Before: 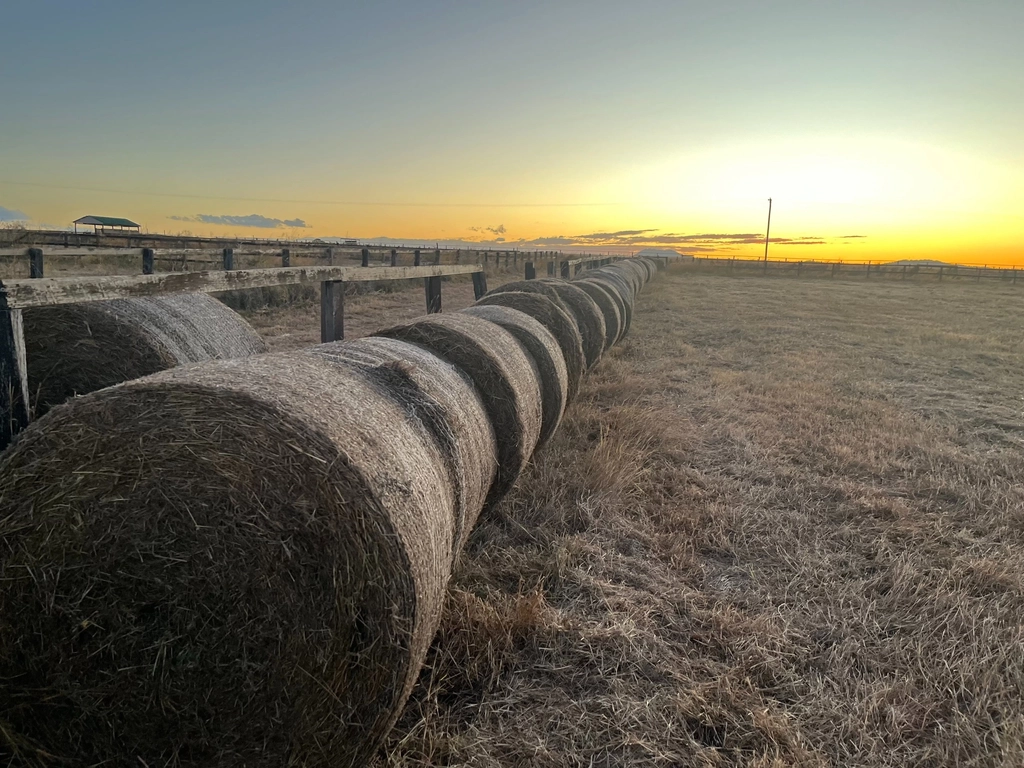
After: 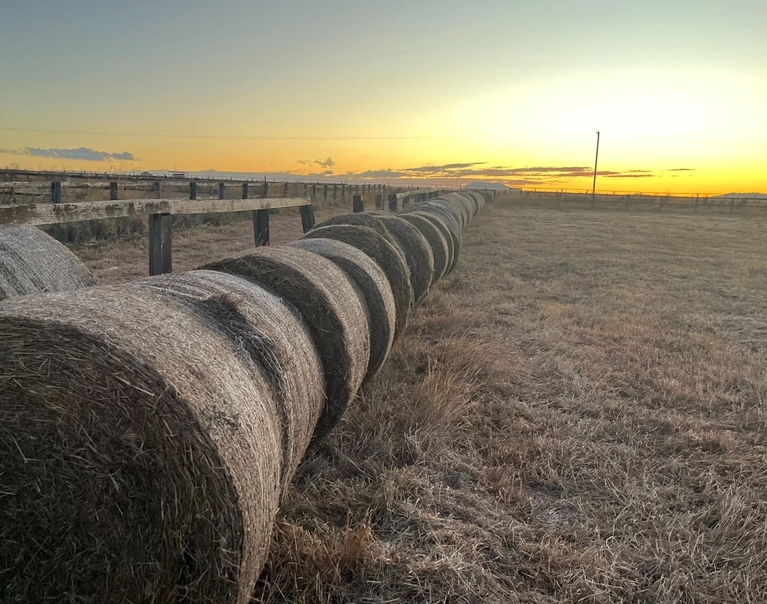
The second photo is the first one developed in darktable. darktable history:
crop: left 16.807%, top 8.804%, right 8.276%, bottom 12.534%
